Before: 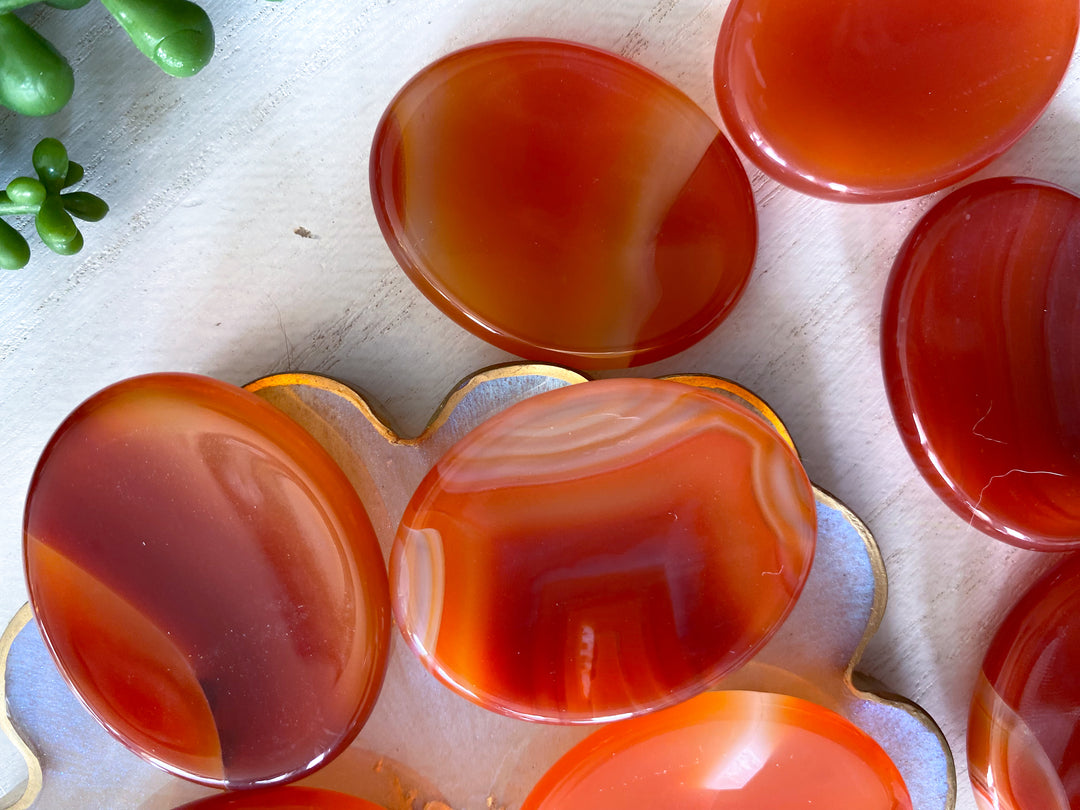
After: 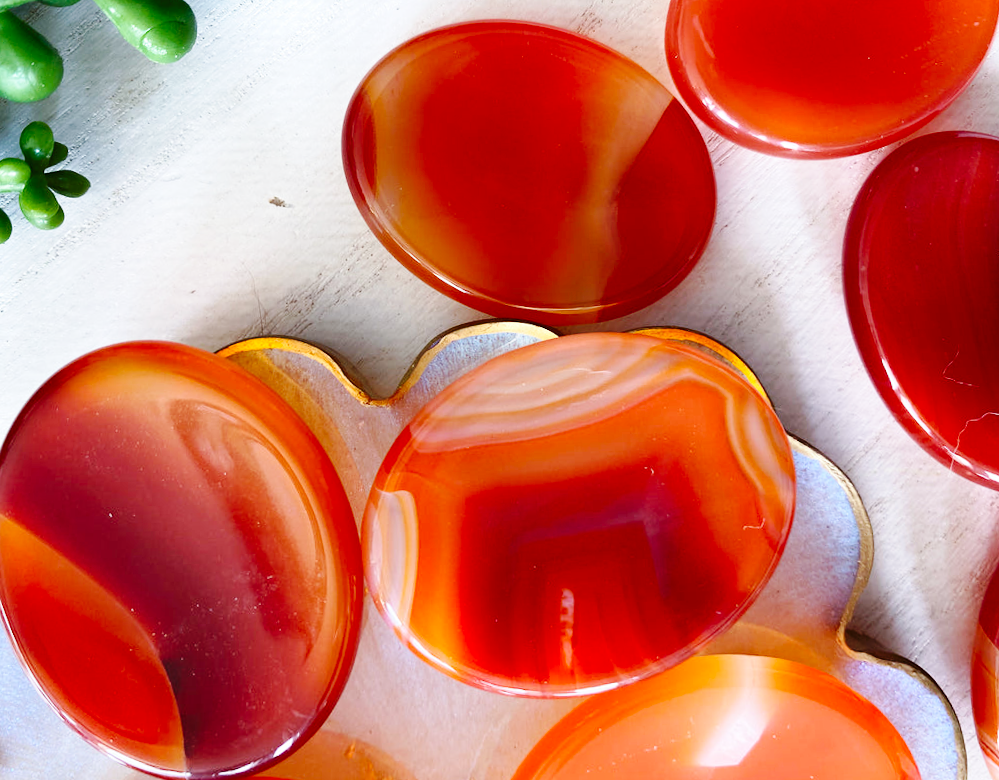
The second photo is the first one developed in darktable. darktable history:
base curve: curves: ch0 [(0, 0) (0.036, 0.025) (0.121, 0.166) (0.206, 0.329) (0.605, 0.79) (1, 1)], preserve colors none
rotate and perspective: rotation -1.68°, lens shift (vertical) -0.146, crop left 0.049, crop right 0.912, crop top 0.032, crop bottom 0.96
